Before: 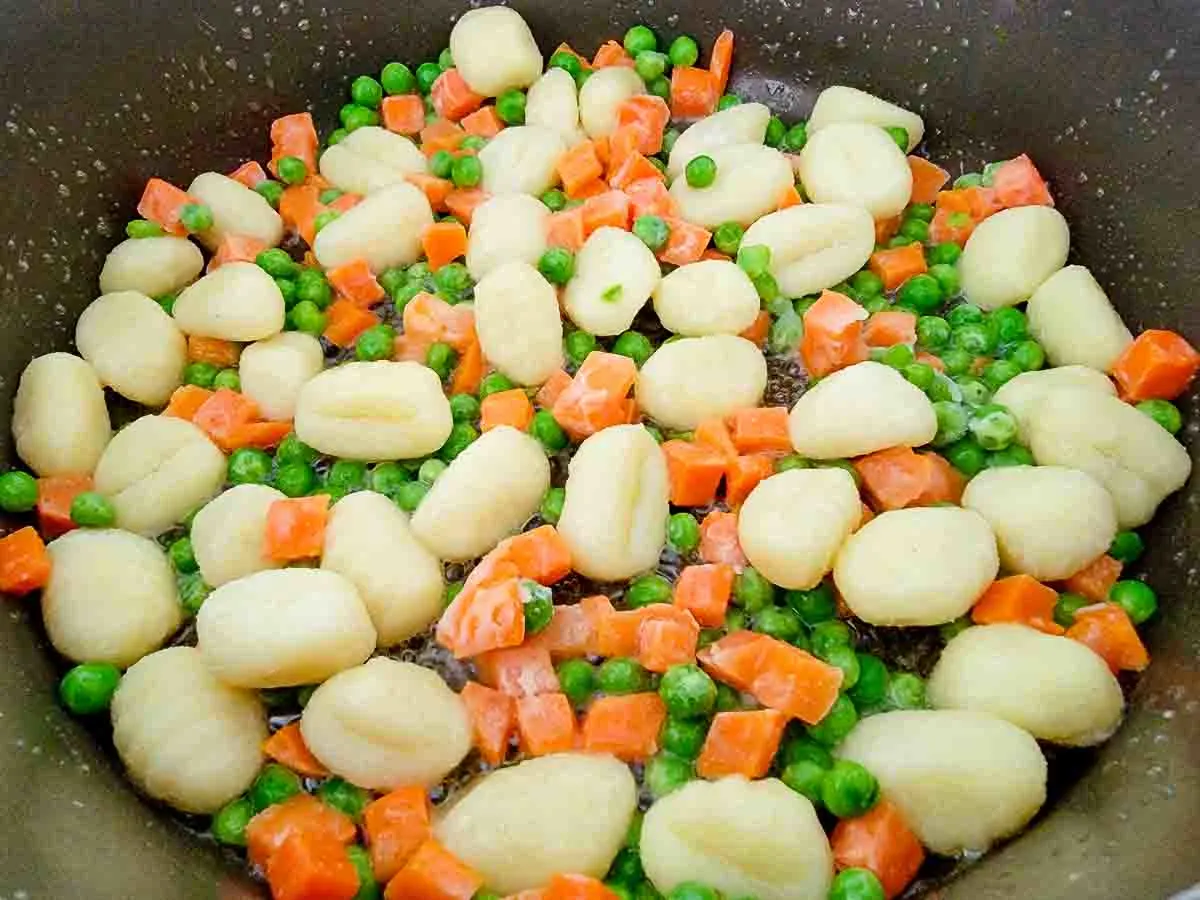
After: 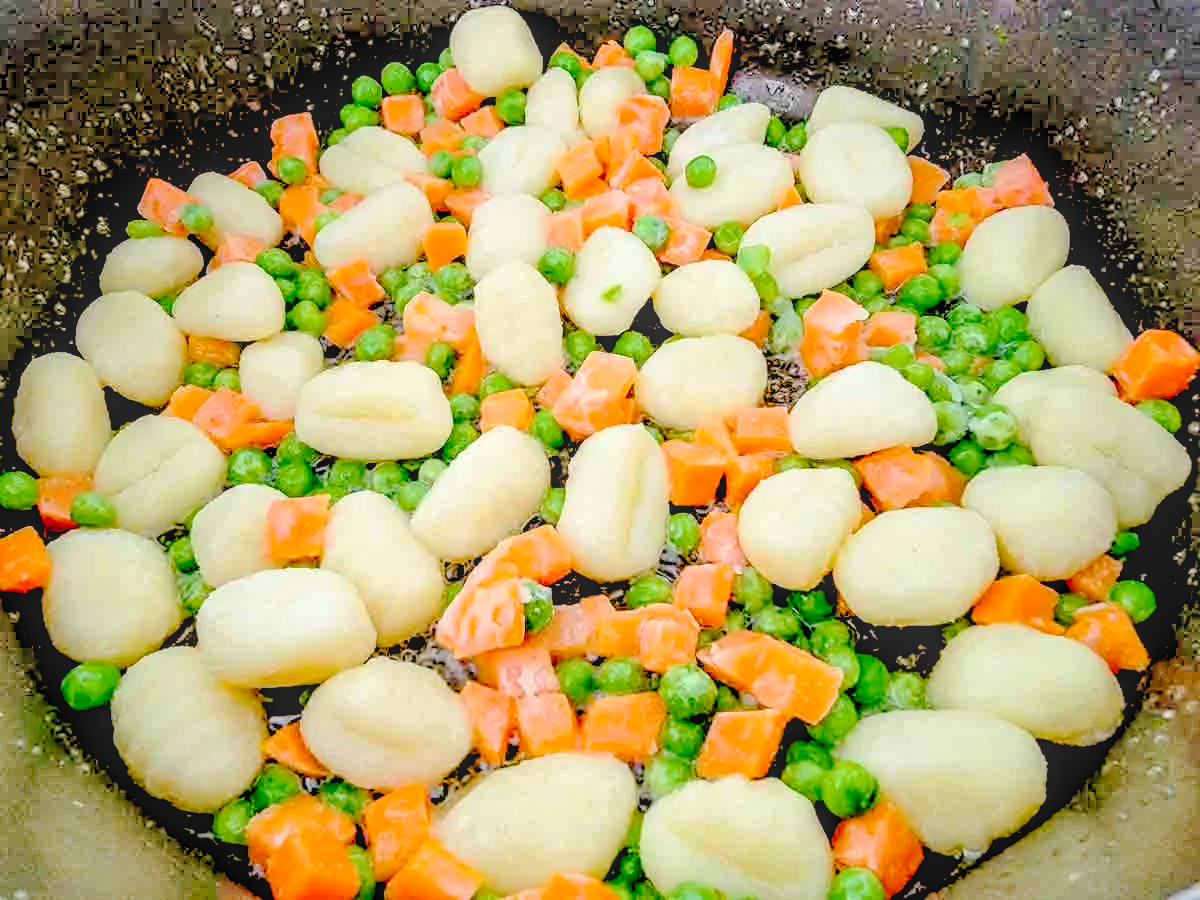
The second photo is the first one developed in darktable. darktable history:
haze removal: compatibility mode true, adaptive false
tone curve: curves: ch0 [(0, 0) (0.003, 0.001) (0.011, 0.008) (0.025, 0.015) (0.044, 0.025) (0.069, 0.037) (0.1, 0.056) (0.136, 0.091) (0.177, 0.157) (0.224, 0.231) (0.277, 0.319) (0.335, 0.4) (0.399, 0.493) (0.468, 0.571) (0.543, 0.645) (0.623, 0.706) (0.709, 0.77) (0.801, 0.838) (0.898, 0.918) (1, 1)], preserve colors none
local contrast: highlights 0%, shadows 0%, detail 133%
rgb levels: levels [[0.027, 0.429, 0.996], [0, 0.5, 1], [0, 0.5, 1]]
